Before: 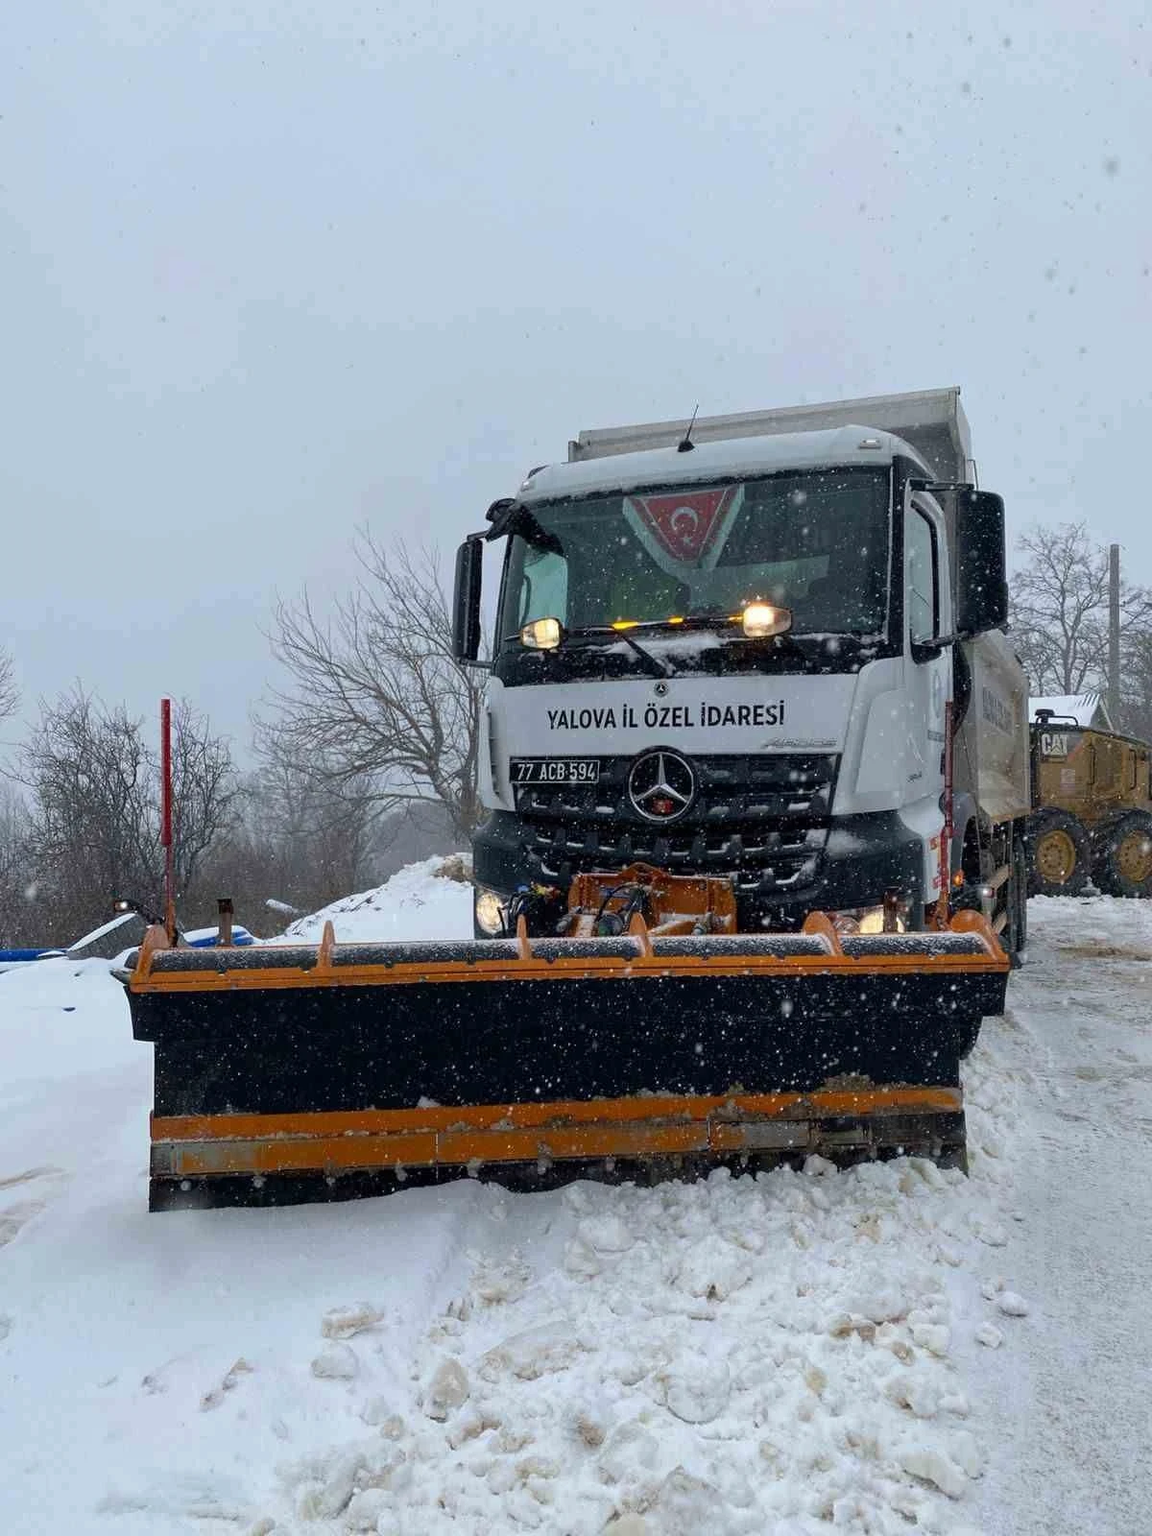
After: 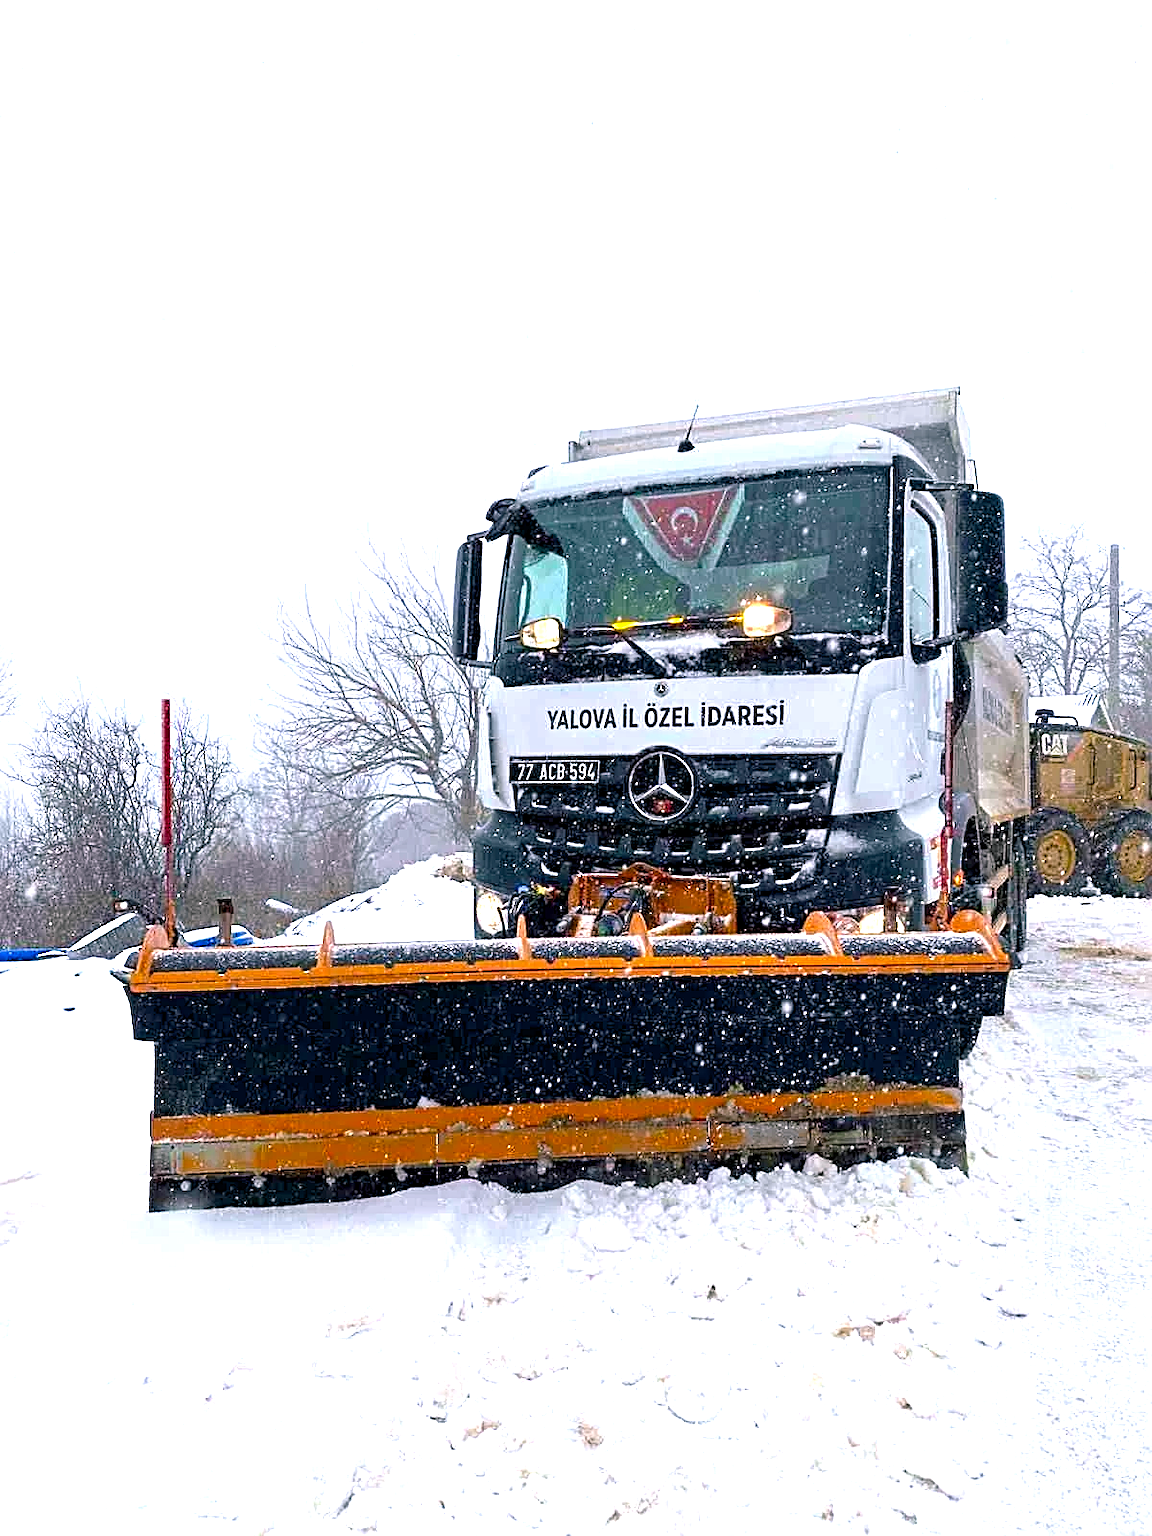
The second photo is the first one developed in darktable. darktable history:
exposure: black level correction 0, exposure 1.45 EV, compensate exposure bias true, compensate highlight preservation false
sharpen: radius 2.531, amount 0.628
color balance rgb: shadows lift › chroma 2%, shadows lift › hue 217.2°, power › chroma 0.25%, power › hue 60°, highlights gain › chroma 1.5%, highlights gain › hue 309.6°, global offset › luminance -0.5%, perceptual saturation grading › global saturation 15%, global vibrance 20%
